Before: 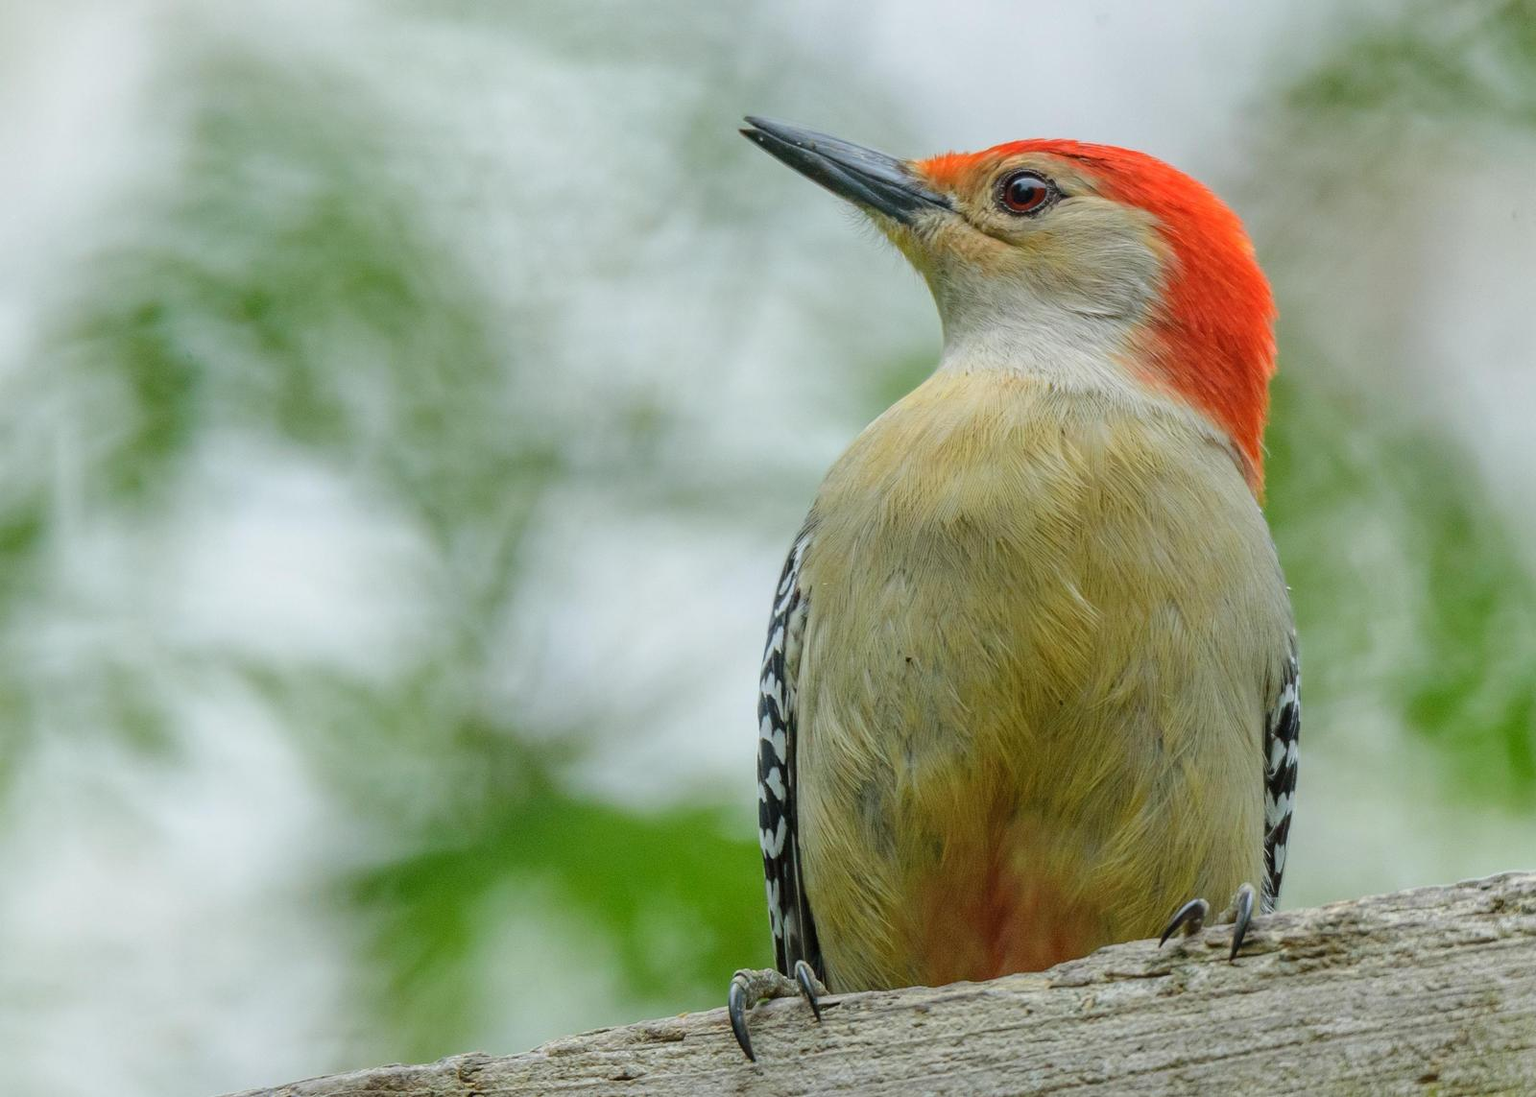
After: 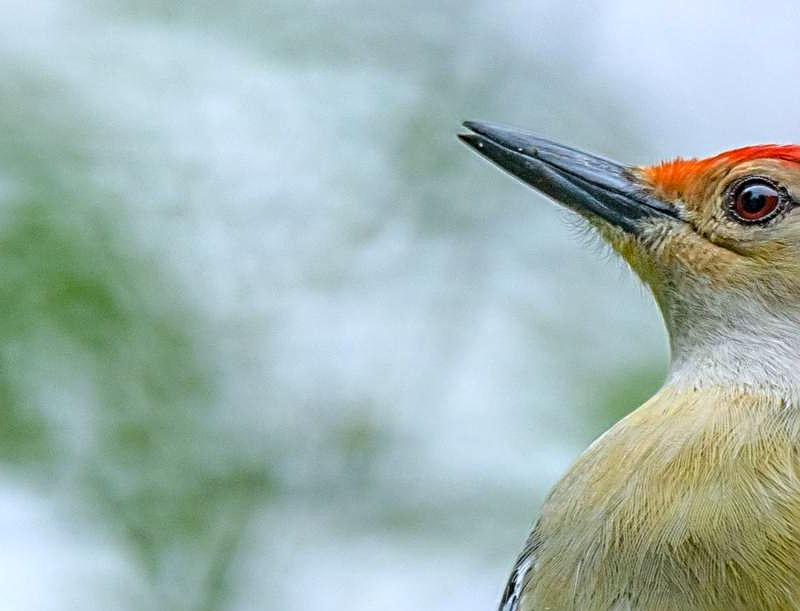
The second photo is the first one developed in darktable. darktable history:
color balance rgb: linear chroma grading › global chroma 3.45%, perceptual saturation grading › global saturation 11.24%, perceptual brilliance grading › global brilliance 3.04%, global vibrance 2.8%
color calibration: illuminant as shot in camera, x 0.358, y 0.373, temperature 4628.91 K
crop: left 19.556%, right 30.401%, bottom 46.458%
local contrast: on, module defaults
sharpen: radius 3.025, amount 0.757
